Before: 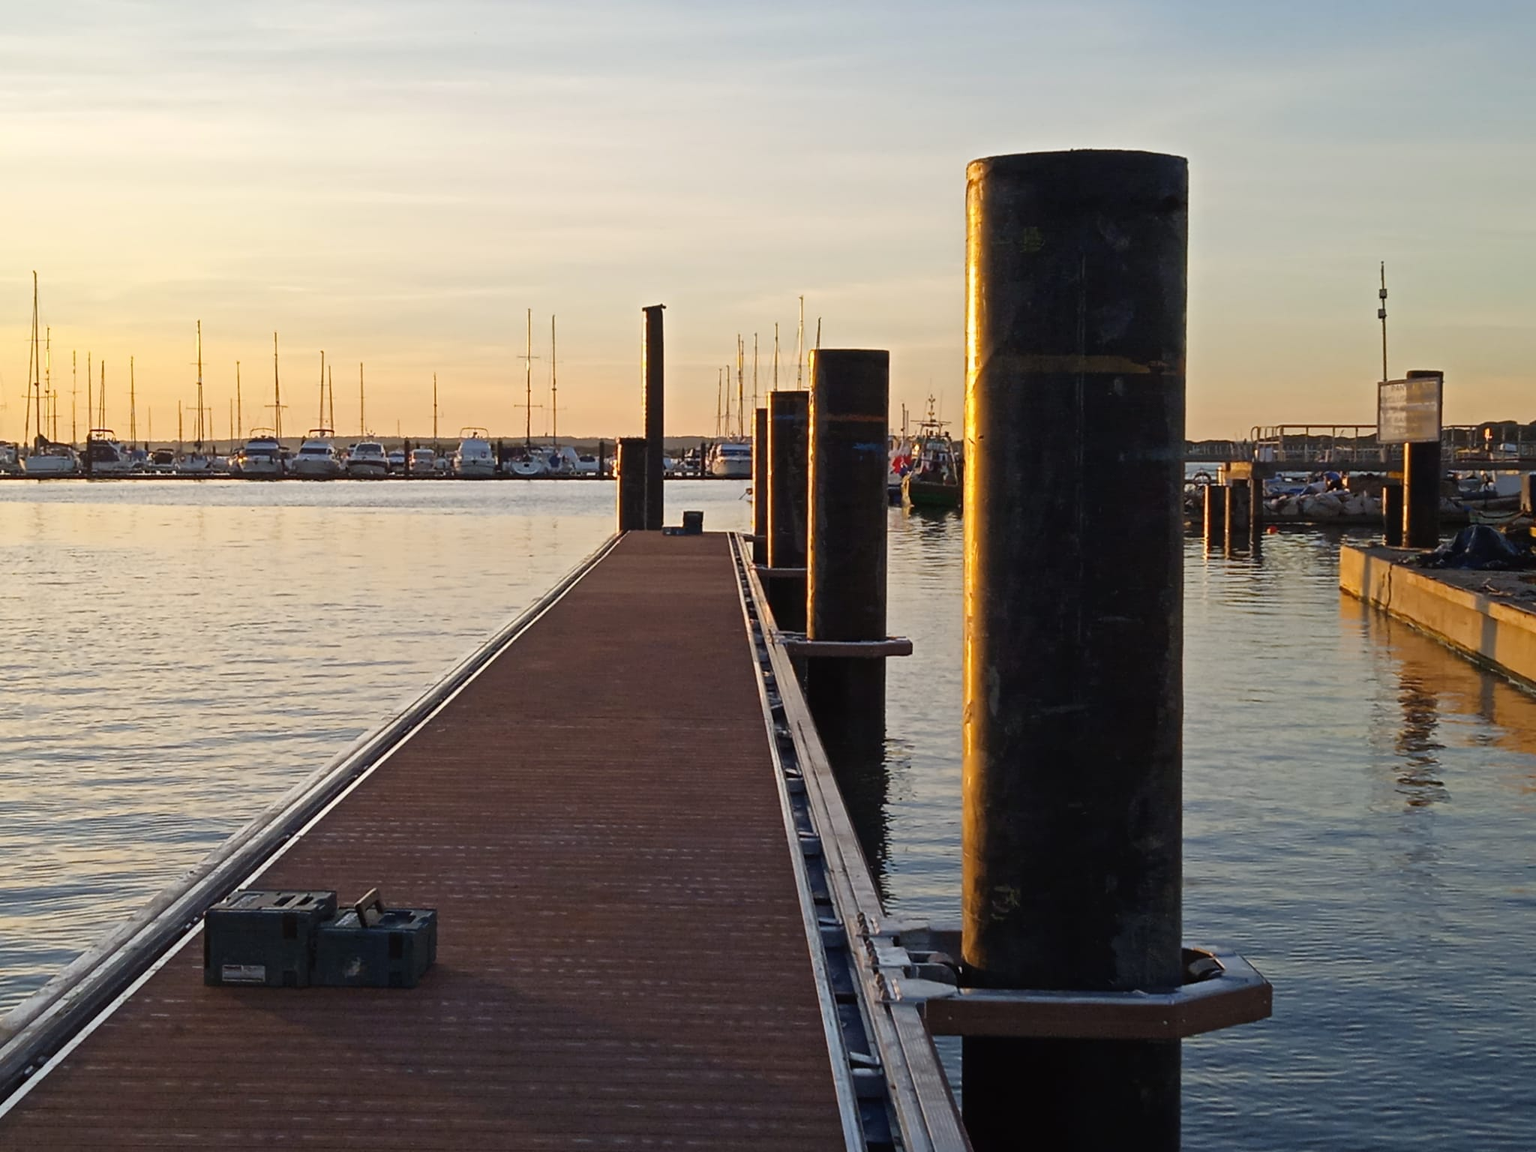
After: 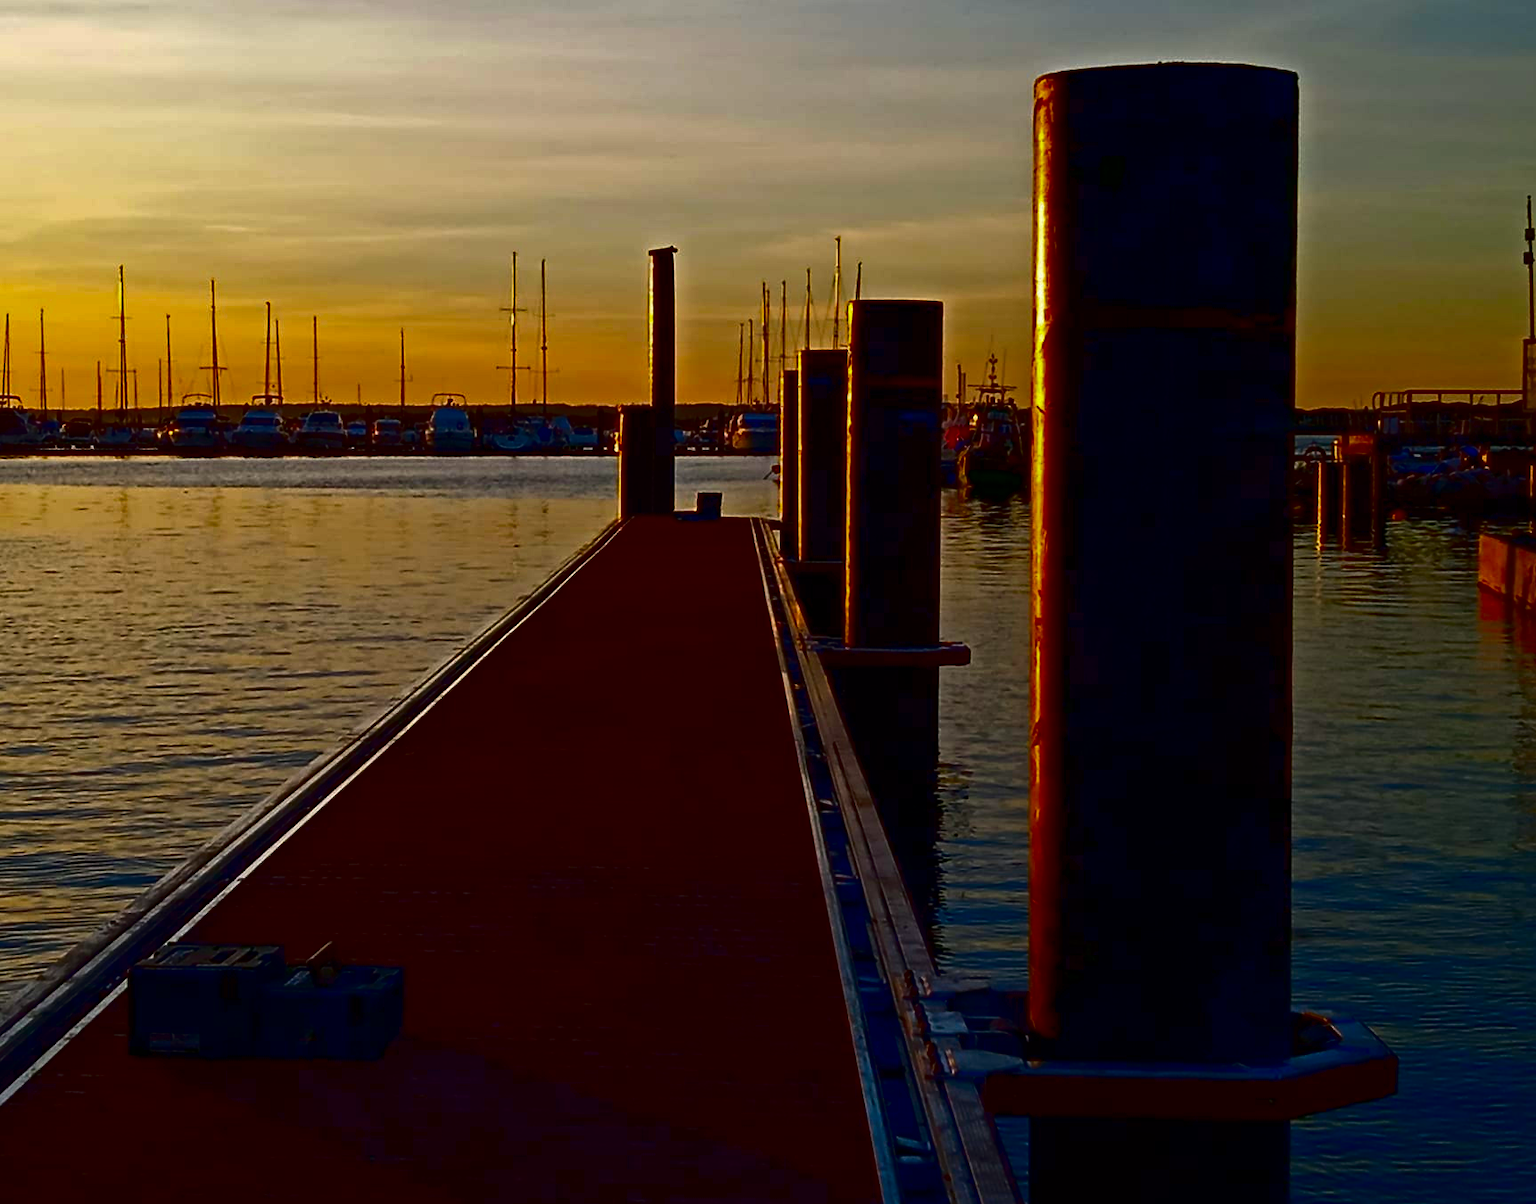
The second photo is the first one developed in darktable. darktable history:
haze removal: adaptive false
contrast brightness saturation: brightness -0.987, saturation 0.981
crop: left 6.346%, top 8.41%, right 9.525%, bottom 3.679%
